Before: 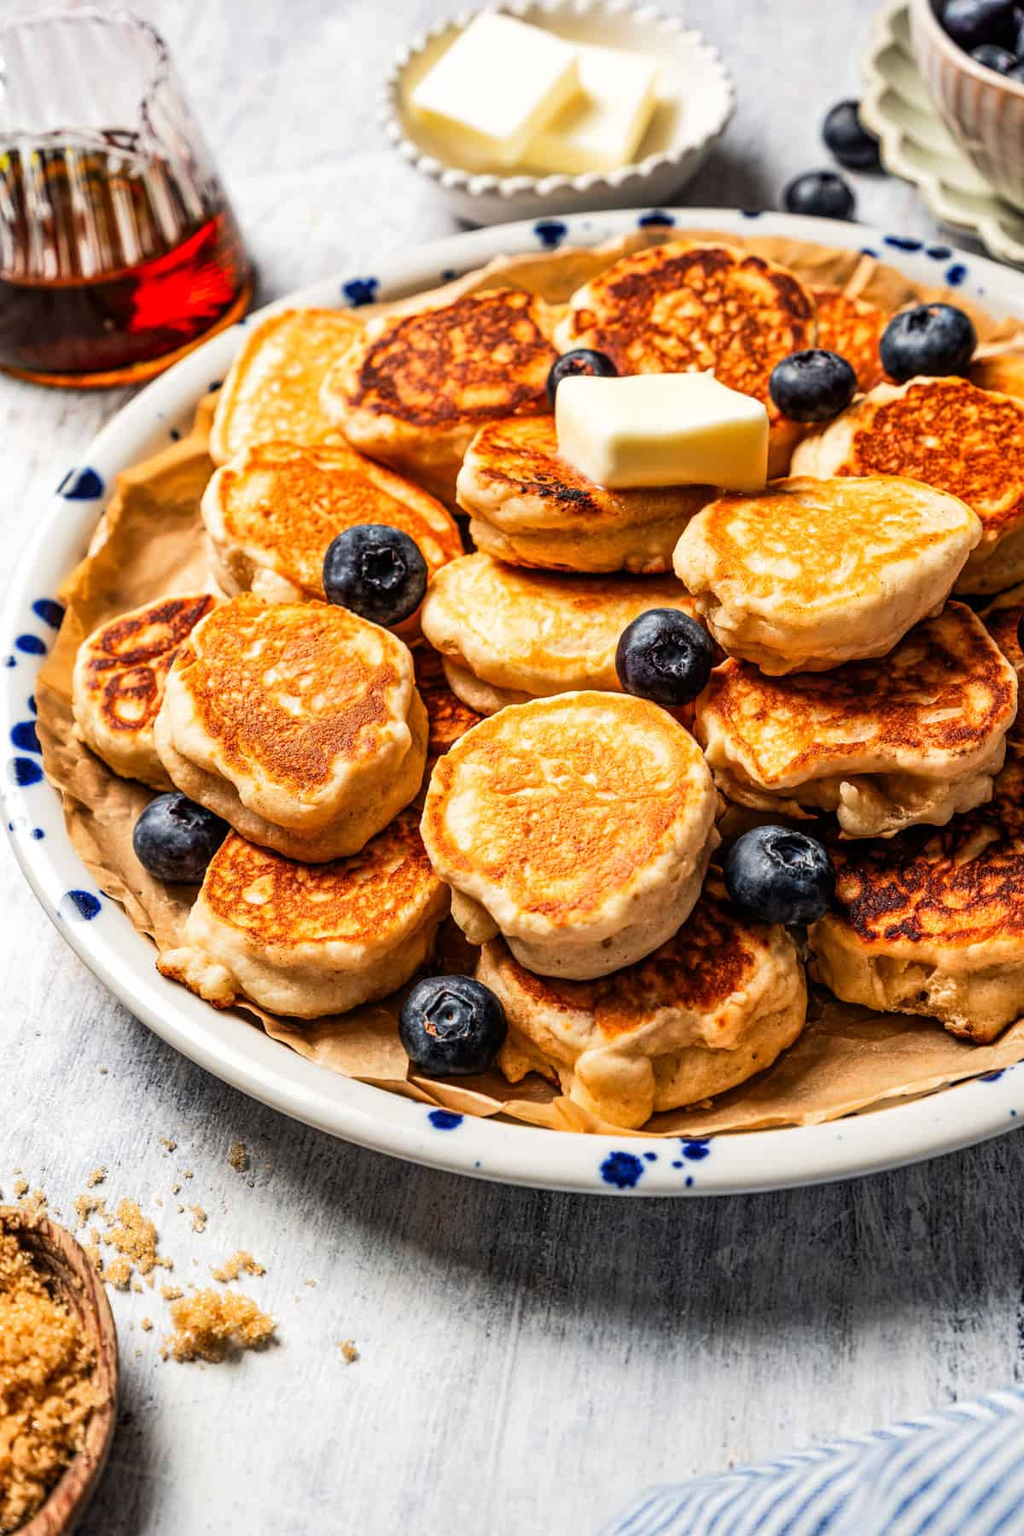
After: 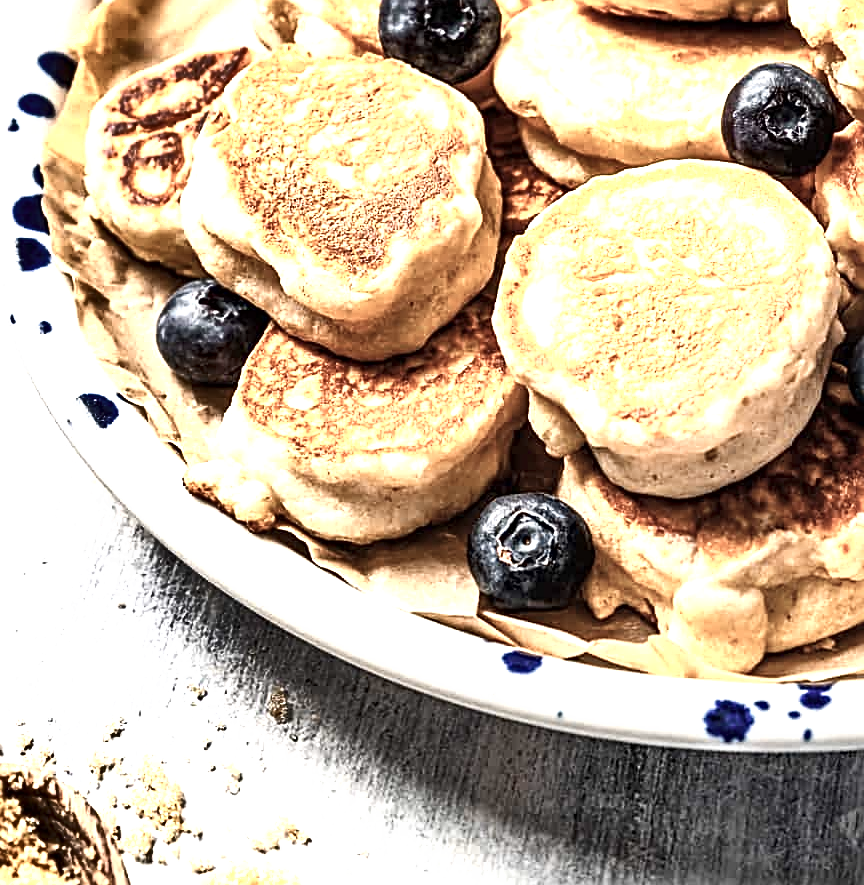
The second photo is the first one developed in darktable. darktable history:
contrast brightness saturation: contrast 0.099, saturation -0.356
shadows and highlights: highlights color adjustment 31.94%, soften with gaussian
crop: top 36.148%, right 27.986%, bottom 14.666%
tone curve: curves: ch0 [(0, 0) (0.541, 0.628) (0.906, 0.997)], preserve colors none
color zones: curves: ch0 [(0, 0.558) (0.143, 0.559) (0.286, 0.529) (0.429, 0.505) (0.571, 0.5) (0.714, 0.5) (0.857, 0.5) (1, 0.558)]; ch1 [(0, 0.469) (0.01, 0.469) (0.12, 0.446) (0.248, 0.469) (0.5, 0.5) (0.748, 0.5) (0.99, 0.469) (1, 0.469)], mix 31.57%
sharpen: radius 2.677, amount 0.658
exposure: exposure 0.577 EV, compensate exposure bias true, compensate highlight preservation false
